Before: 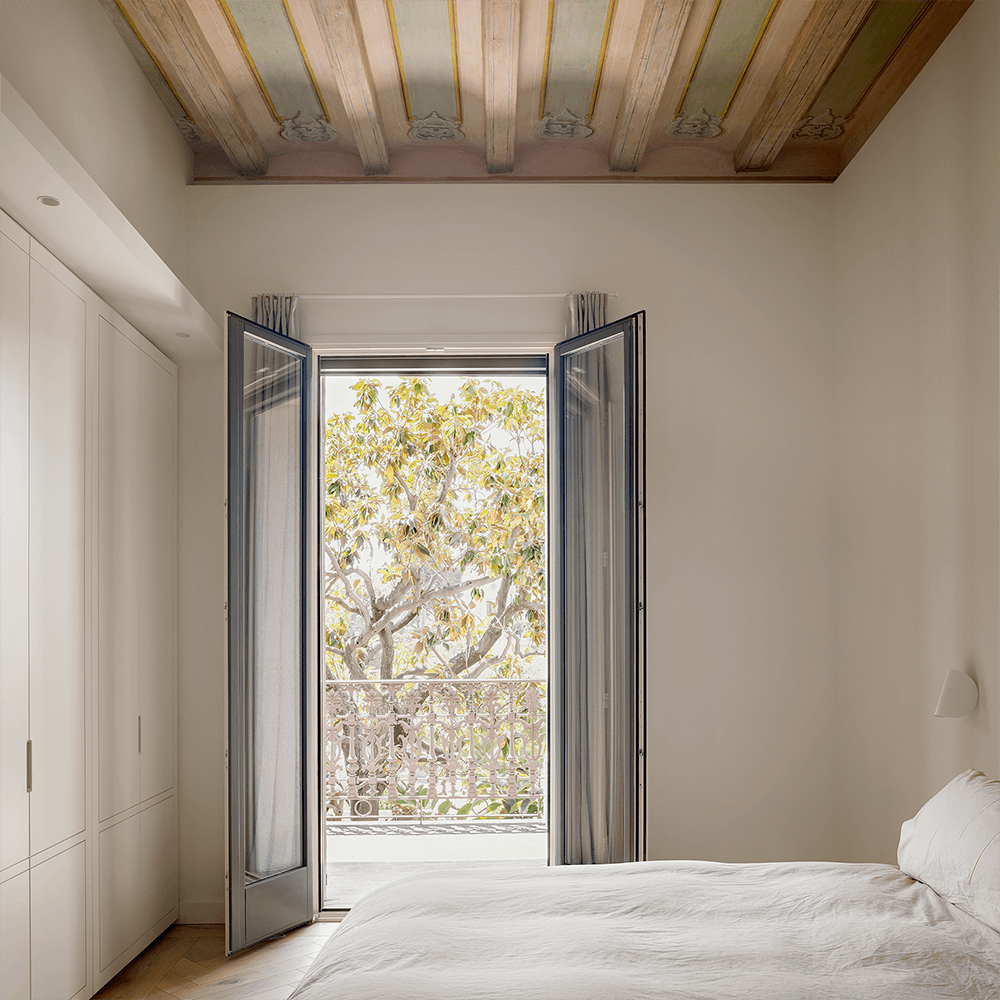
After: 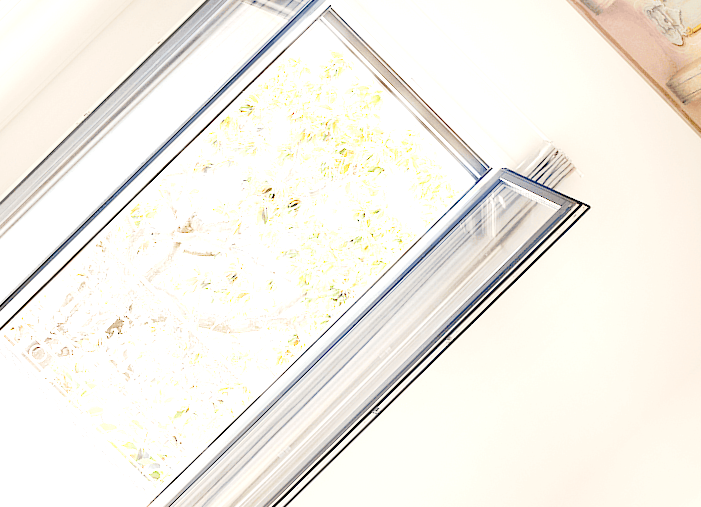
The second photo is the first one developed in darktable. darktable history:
exposure: black level correction 0, exposure 1.672 EV, compensate exposure bias true, compensate highlight preservation false
tone curve: curves: ch0 [(0, 0) (0.003, 0.003) (0.011, 0.01) (0.025, 0.023) (0.044, 0.041) (0.069, 0.064) (0.1, 0.094) (0.136, 0.143) (0.177, 0.205) (0.224, 0.281) (0.277, 0.367) (0.335, 0.457) (0.399, 0.542) (0.468, 0.629) (0.543, 0.711) (0.623, 0.788) (0.709, 0.863) (0.801, 0.912) (0.898, 0.955) (1, 1)], preserve colors none
crop and rotate: angle -45.66°, top 16.656%, right 0.798%, bottom 11.616%
